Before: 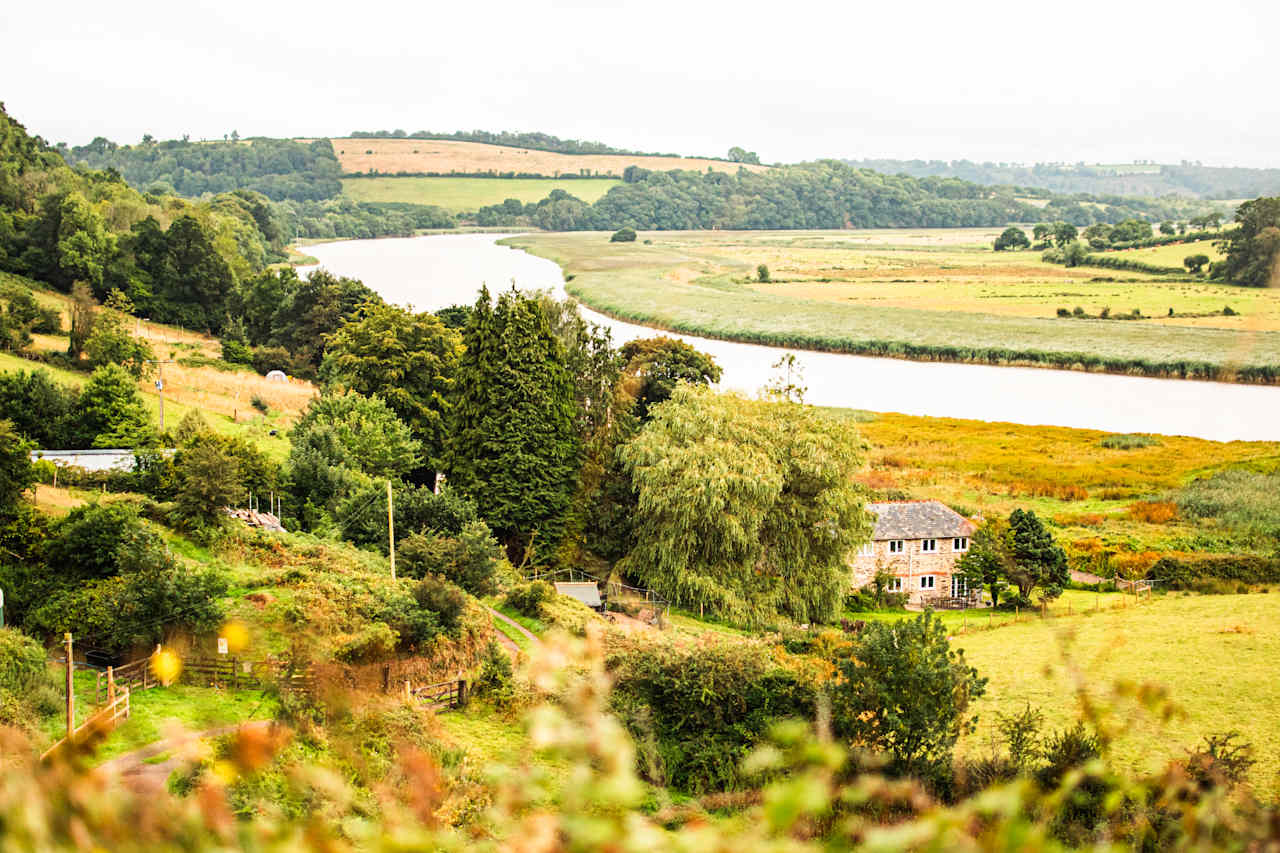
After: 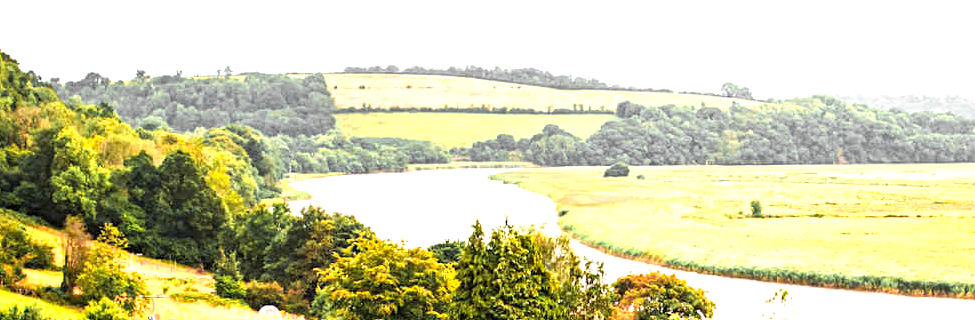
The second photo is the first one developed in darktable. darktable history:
crop: left 0.572%, top 7.637%, right 23.182%, bottom 54.753%
haze removal: adaptive false
color zones: curves: ch0 [(0.257, 0.558) (0.75, 0.565)]; ch1 [(0.004, 0.857) (0.14, 0.416) (0.257, 0.695) (0.442, 0.032) (0.736, 0.266) (0.891, 0.741)]; ch2 [(0, 0.623) (0.112, 0.436) (0.271, 0.474) (0.516, 0.64) (0.743, 0.286)]
exposure: black level correction 0.001, exposure 0.499 EV, compensate exposure bias true, compensate highlight preservation false
